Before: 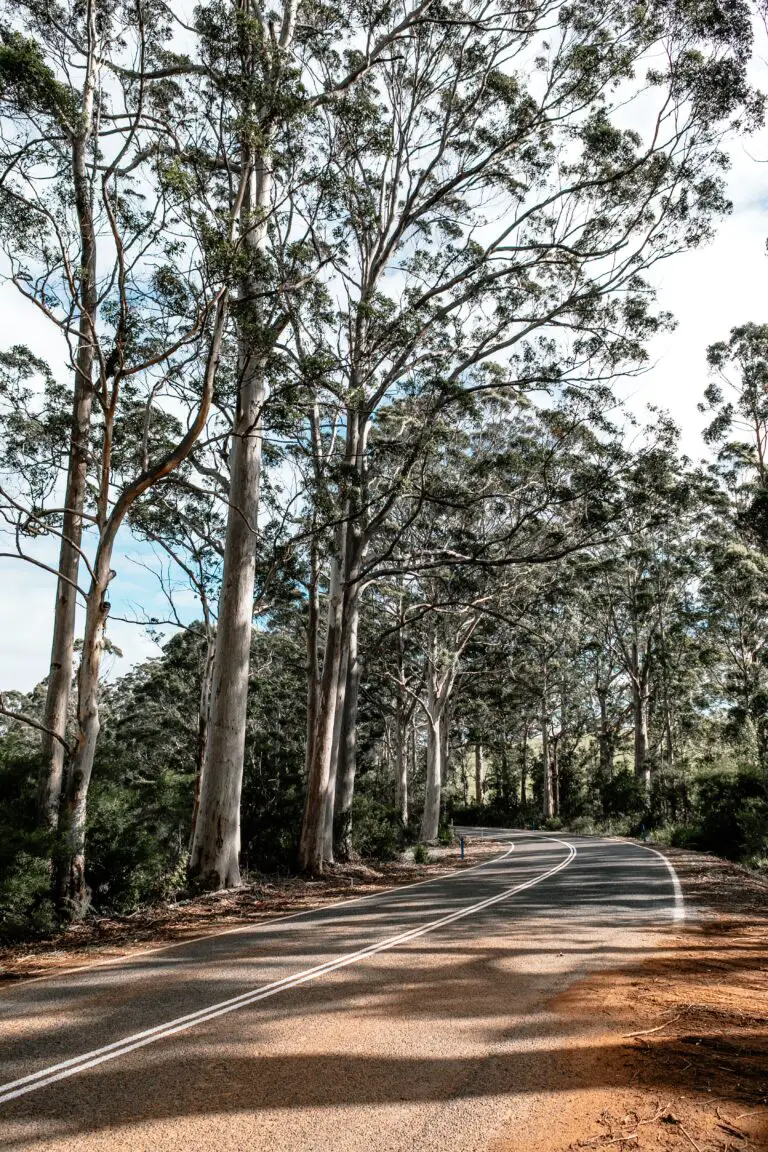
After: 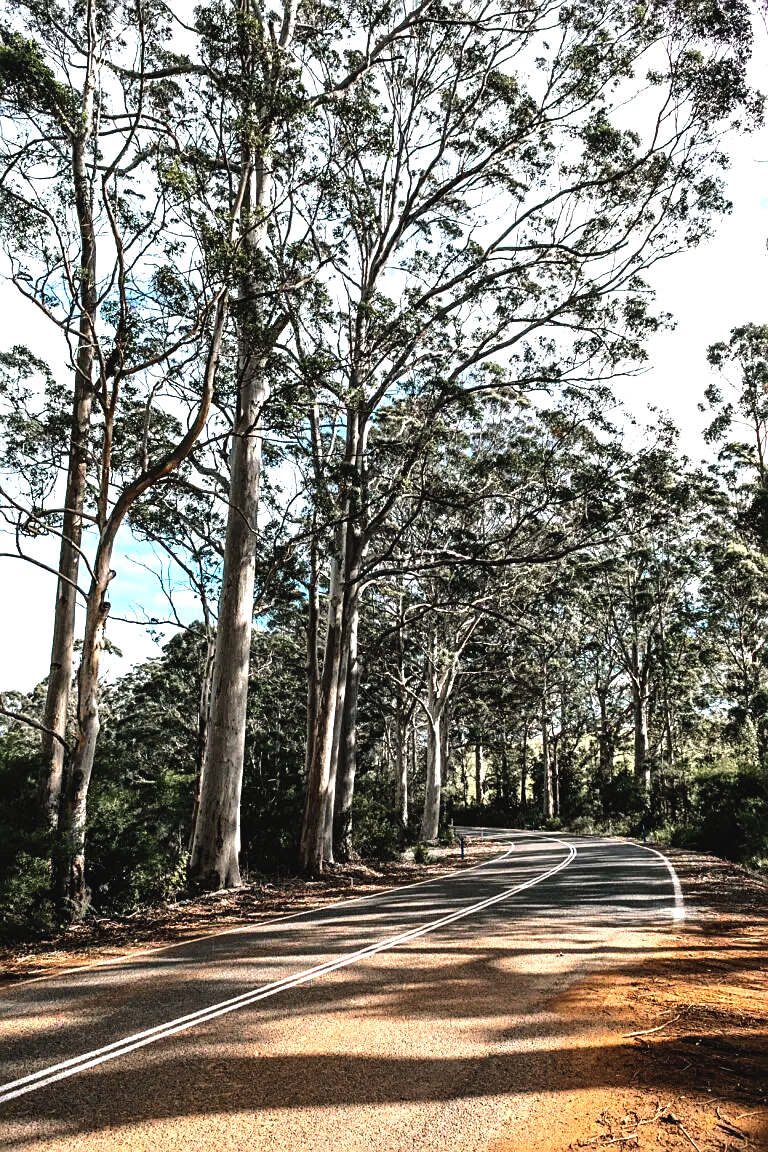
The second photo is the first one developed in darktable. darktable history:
color balance rgb: global offset › luminance 0.71%, perceptual saturation grading › global saturation -11.5%, perceptual brilliance grading › highlights 17.77%, perceptual brilliance grading › mid-tones 31.71%, perceptual brilliance grading › shadows -31.01%, global vibrance 50%
sharpen: on, module defaults
